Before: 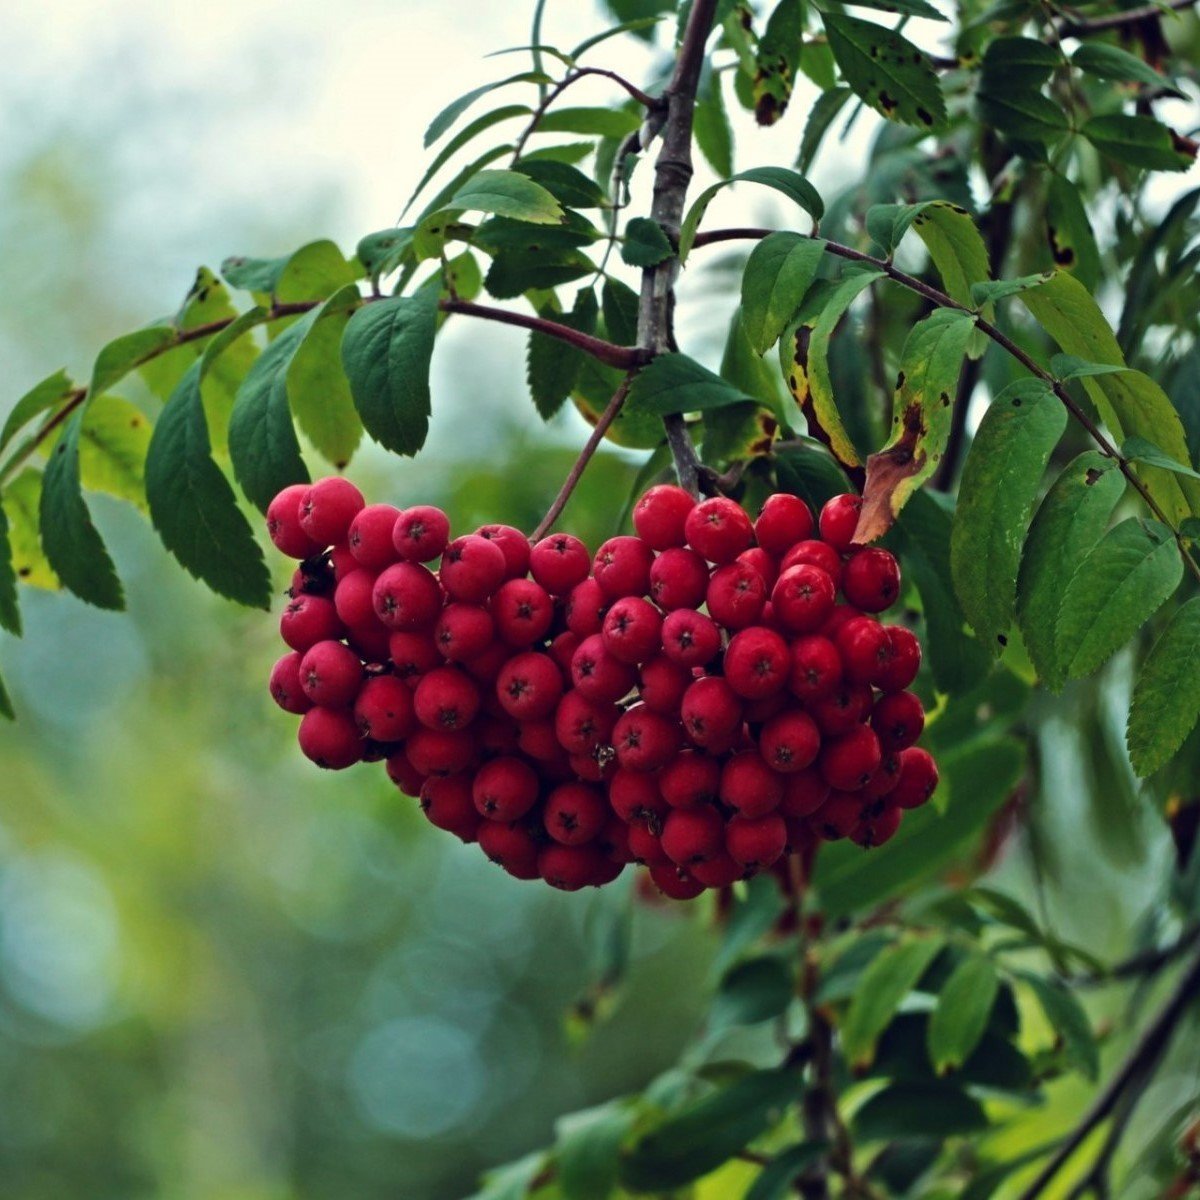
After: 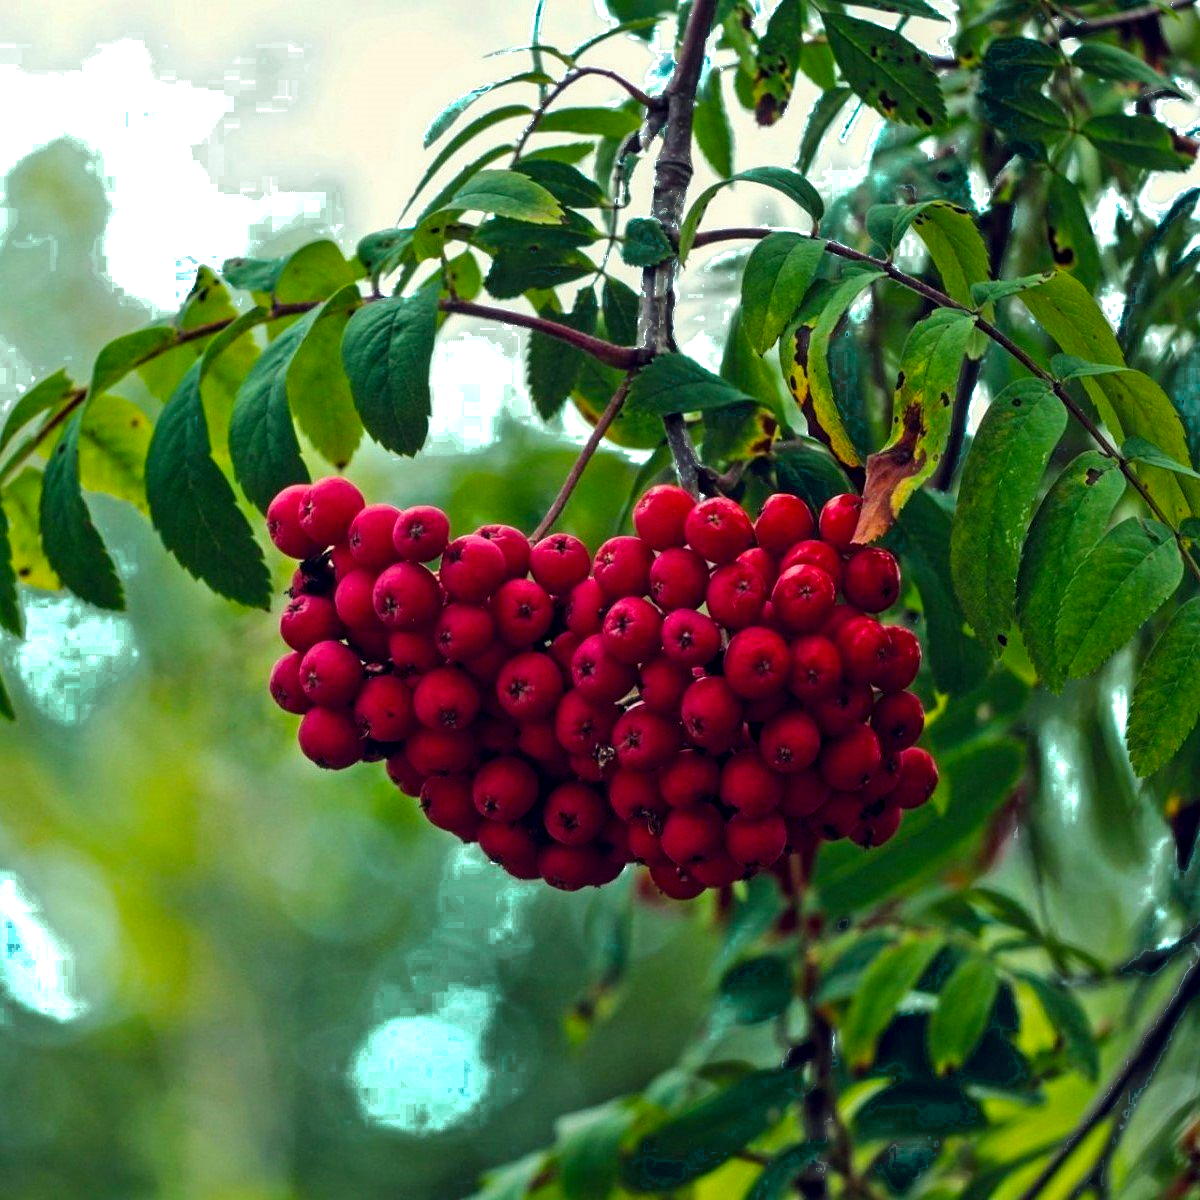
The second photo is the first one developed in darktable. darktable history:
sharpen: radius 1.227, amount 0.302, threshold 0.106
local contrast: on, module defaults
color zones: curves: ch0 [(0.25, 0.5) (0.423, 0.5) (0.443, 0.5) (0.521, 0.756) (0.568, 0.5) (0.576, 0.5) (0.75, 0.5)]; ch1 [(0.25, 0.5) (0.423, 0.5) (0.443, 0.5) (0.539, 0.873) (0.624, 0.565) (0.631, 0.5) (0.75, 0.5)], process mode strong
color balance rgb: shadows lift › chroma 2.006%, shadows lift › hue 247.7°, linear chroma grading › global chroma 9.788%, perceptual saturation grading › global saturation 19.788%, global vibrance 9.744%
